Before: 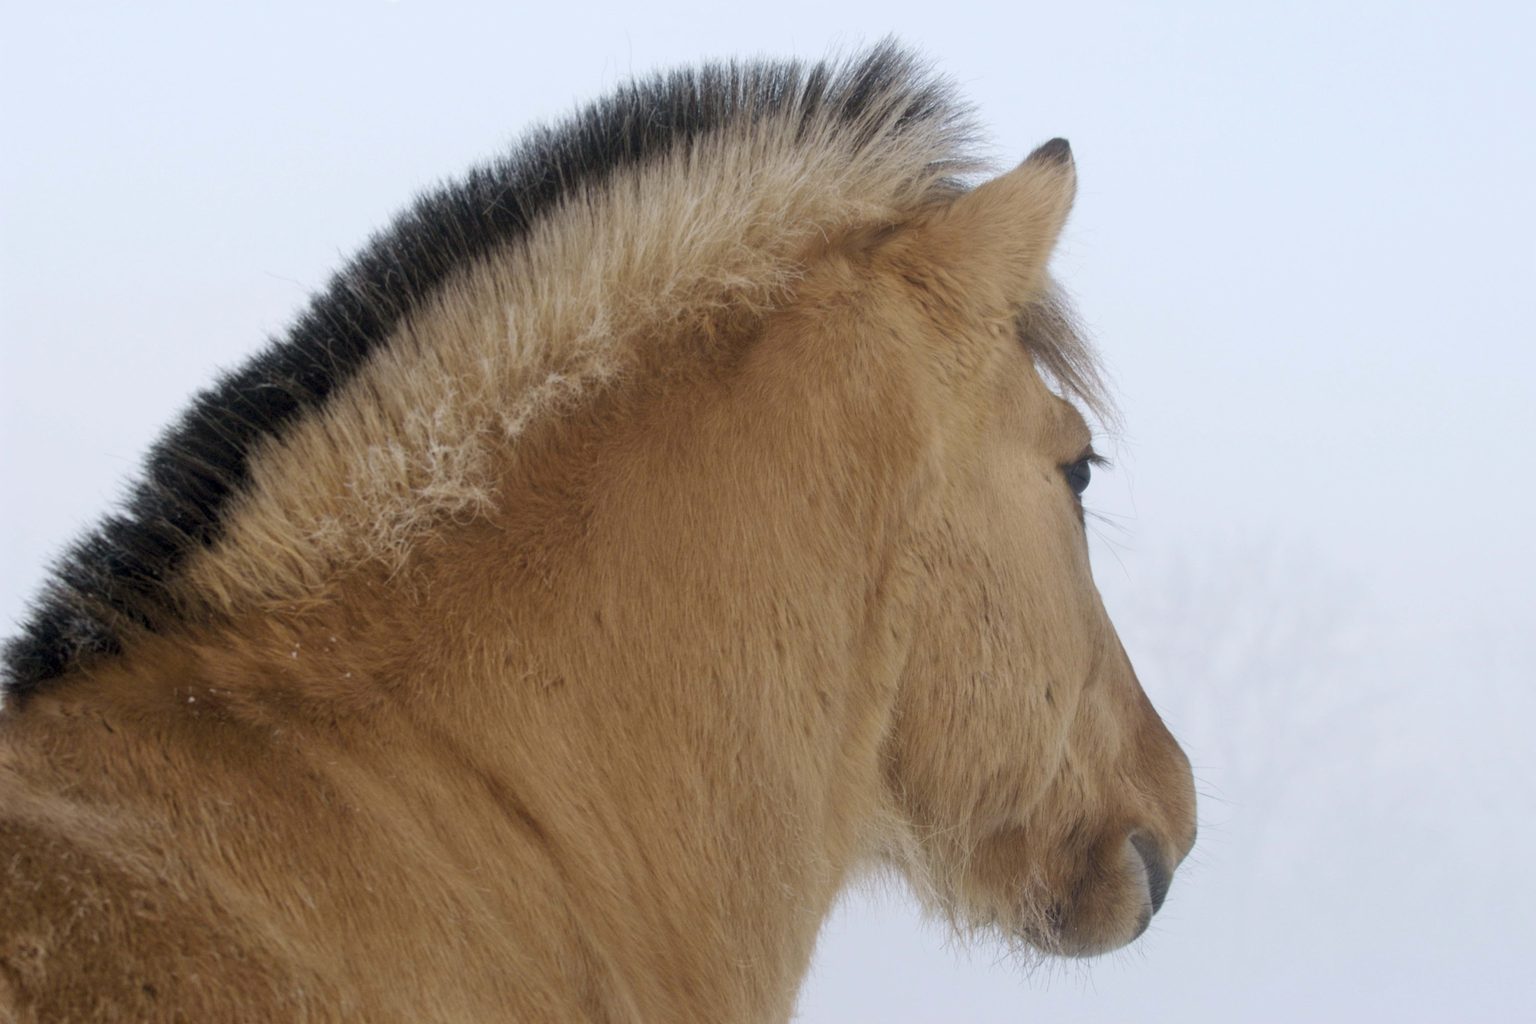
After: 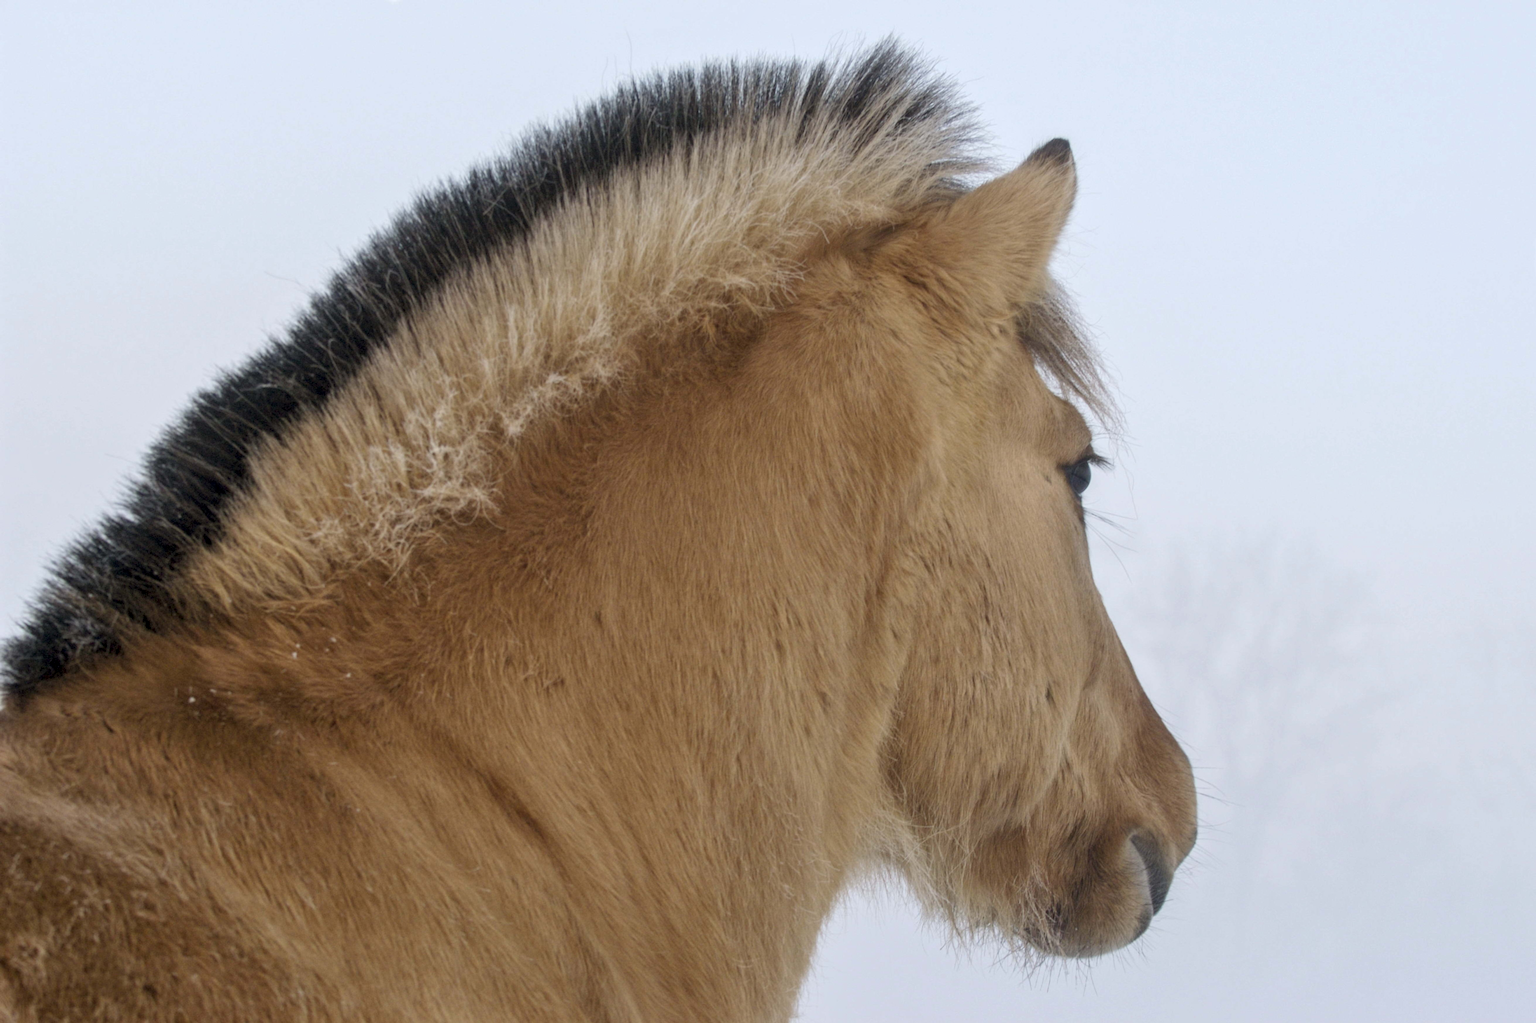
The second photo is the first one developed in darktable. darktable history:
shadows and highlights: shadows 20.55, highlights -20.99, soften with gaussian
local contrast: on, module defaults
